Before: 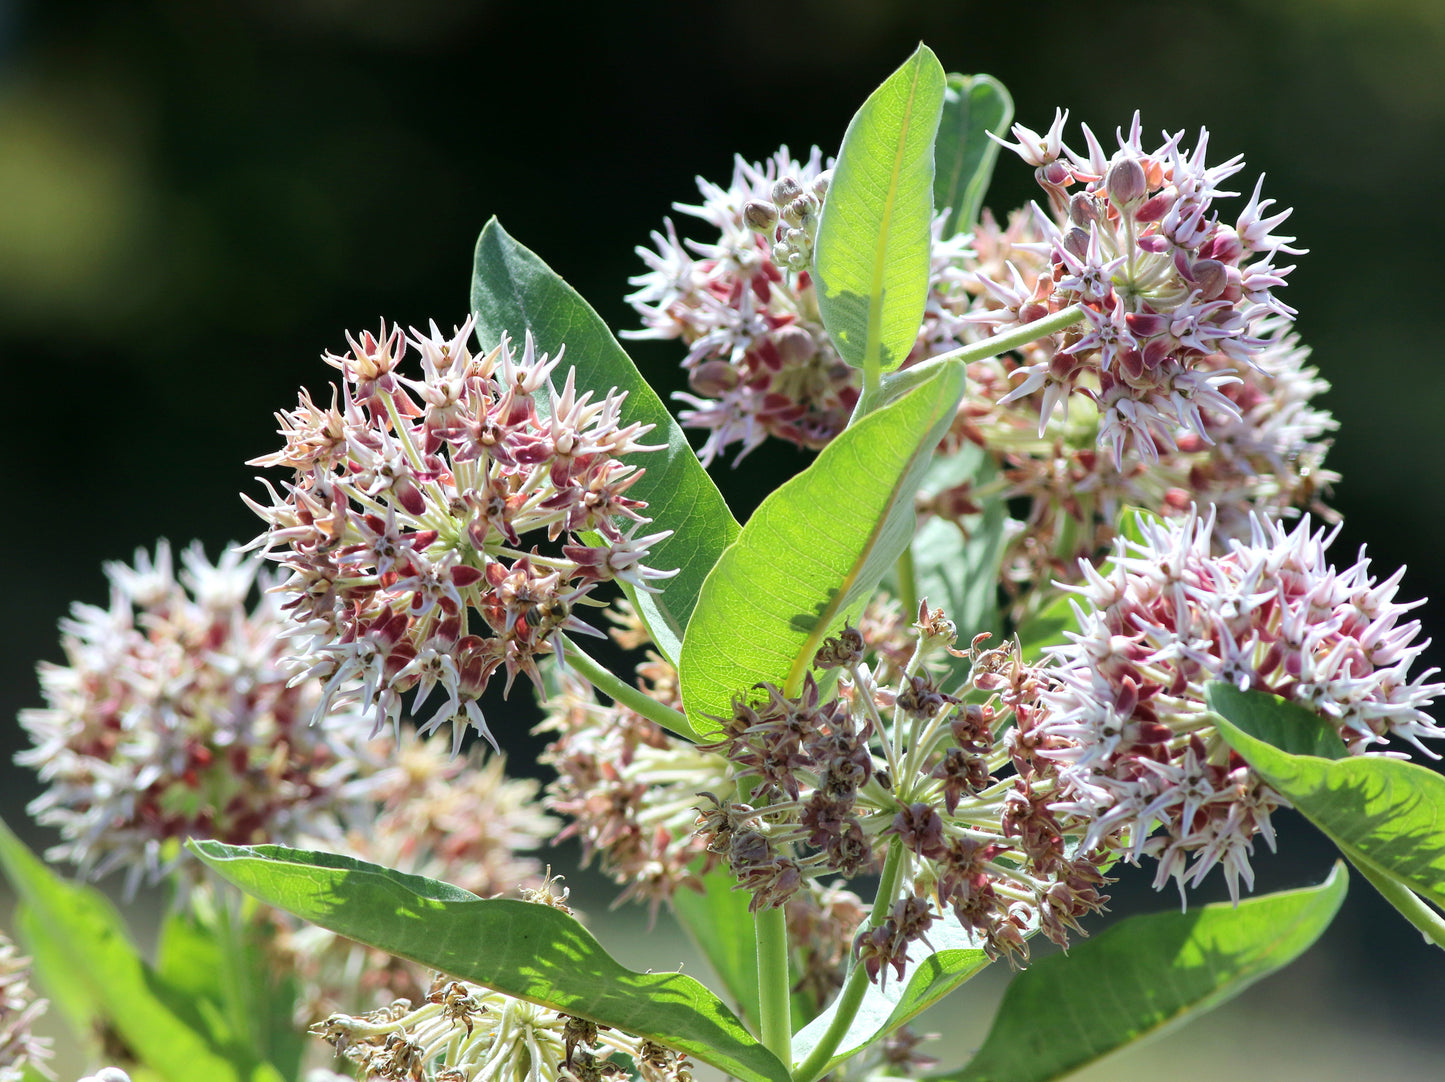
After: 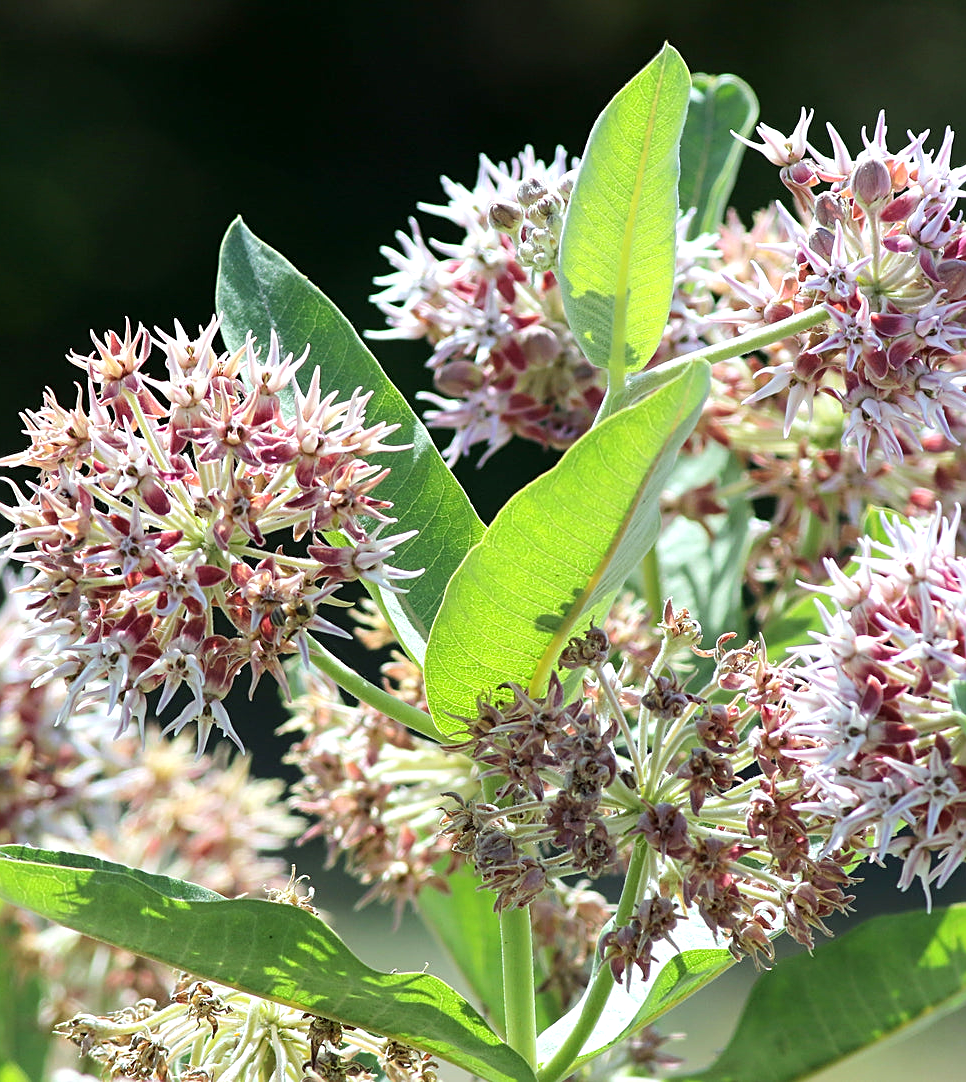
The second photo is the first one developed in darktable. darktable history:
exposure: exposure 0.296 EV, compensate highlight preservation false
crop and rotate: left 17.684%, right 15.433%
sharpen: on, module defaults
